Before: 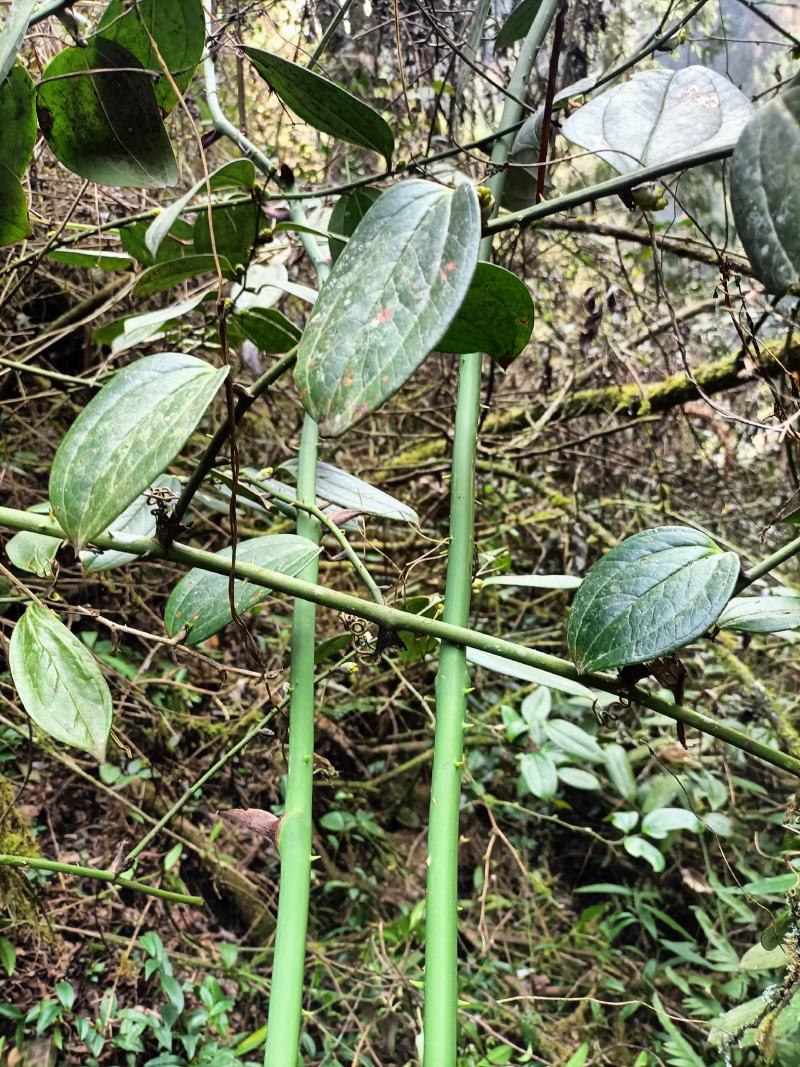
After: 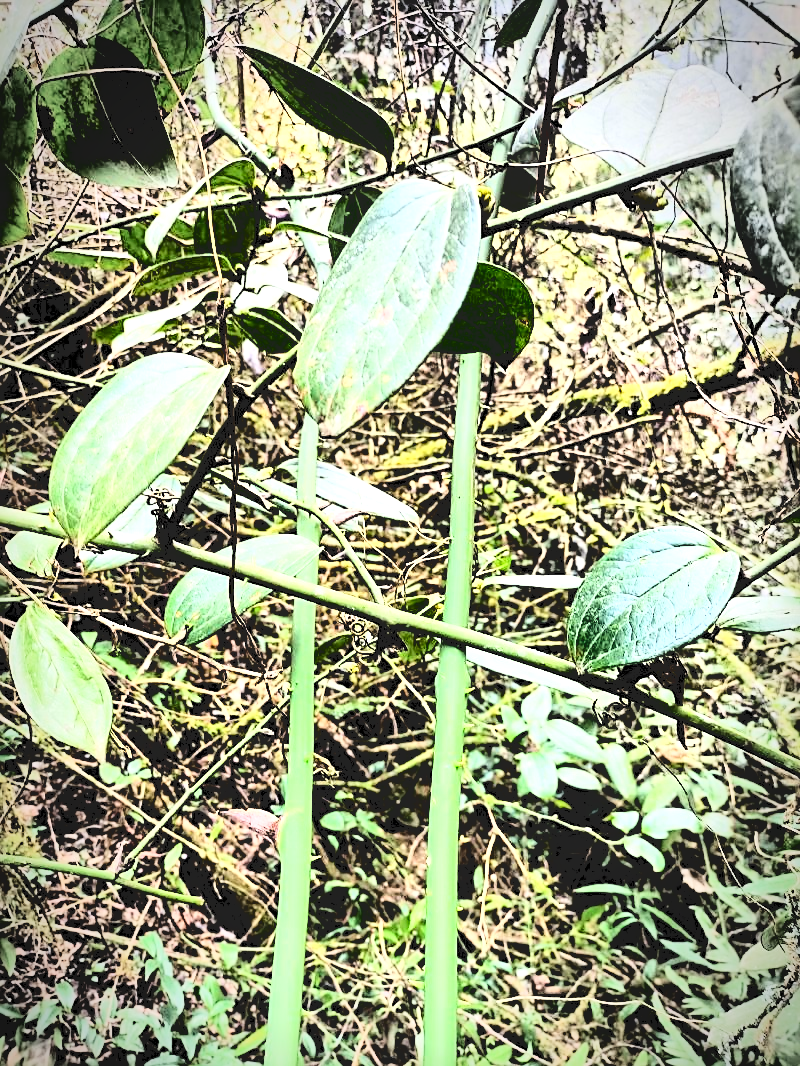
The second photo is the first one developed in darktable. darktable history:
crop: bottom 0.076%
sharpen: on, module defaults
exposure: exposure 0.506 EV, compensate highlight preservation false
local contrast: mode bilateral grid, contrast 25, coarseness 47, detail 152%, midtone range 0.2
contrast brightness saturation: contrast 0.041, saturation 0.069
tone curve: curves: ch0 [(0, 0) (0.003, 0.147) (0.011, 0.147) (0.025, 0.147) (0.044, 0.147) (0.069, 0.147) (0.1, 0.15) (0.136, 0.158) (0.177, 0.174) (0.224, 0.198) (0.277, 0.241) (0.335, 0.292) (0.399, 0.361) (0.468, 0.452) (0.543, 0.568) (0.623, 0.679) (0.709, 0.793) (0.801, 0.886) (0.898, 0.966) (1, 1)], color space Lab, independent channels, preserve colors none
vignetting: automatic ratio true
base curve: curves: ch0 [(0, 0) (0.036, 0.01) (0.123, 0.254) (0.258, 0.504) (0.507, 0.748) (1, 1)]
